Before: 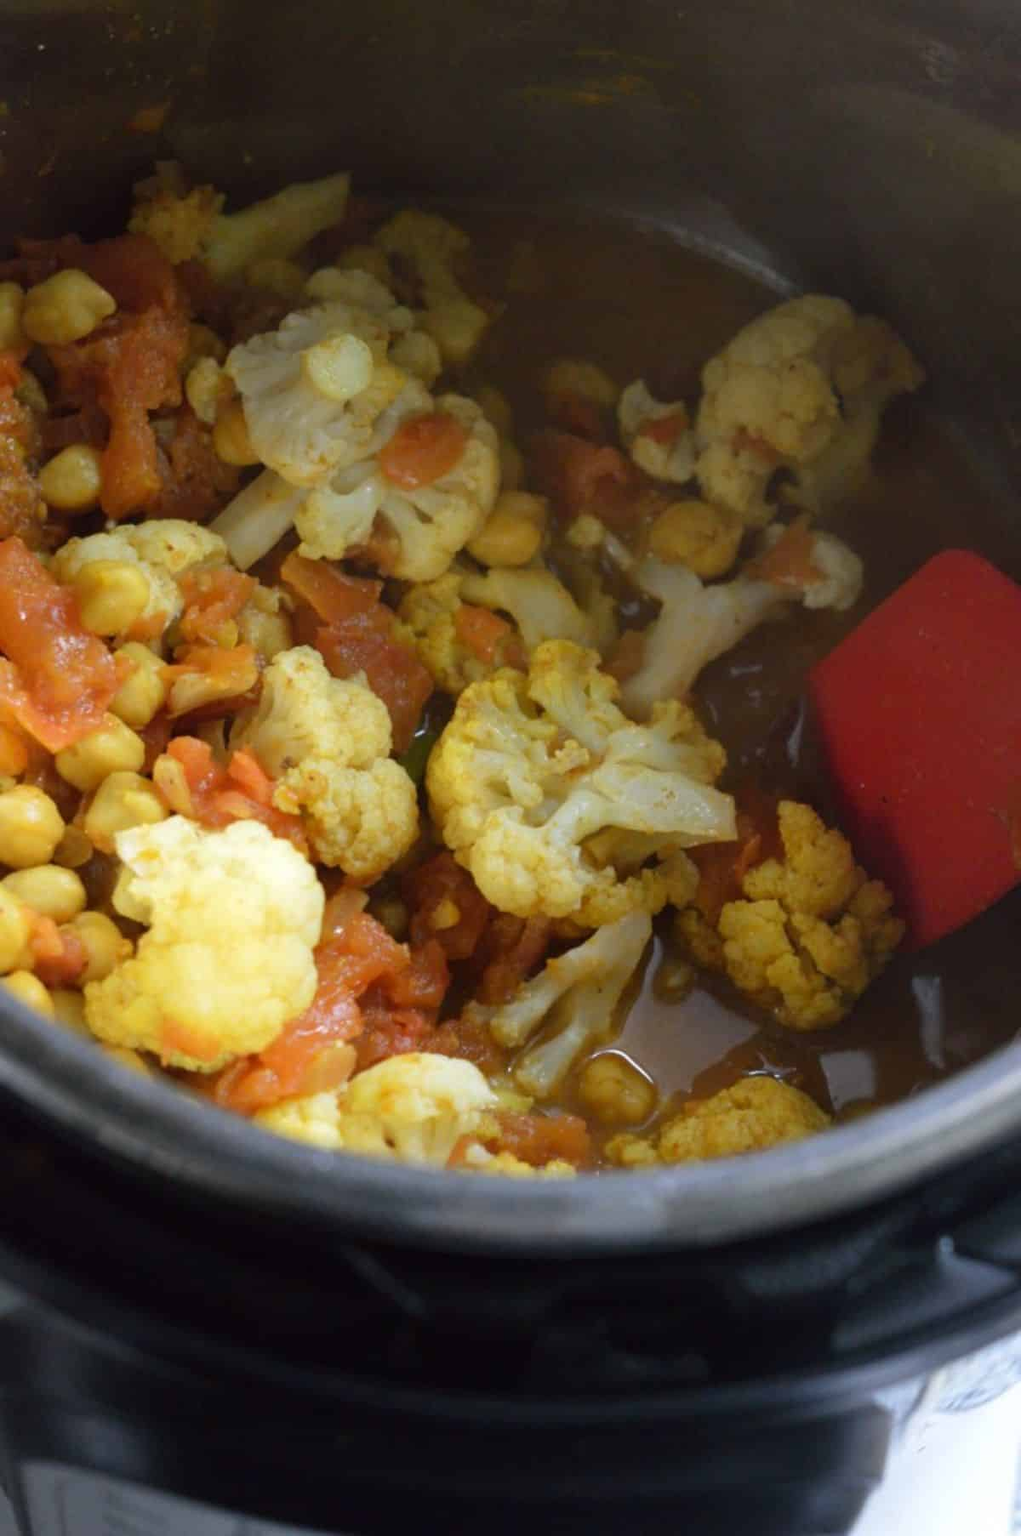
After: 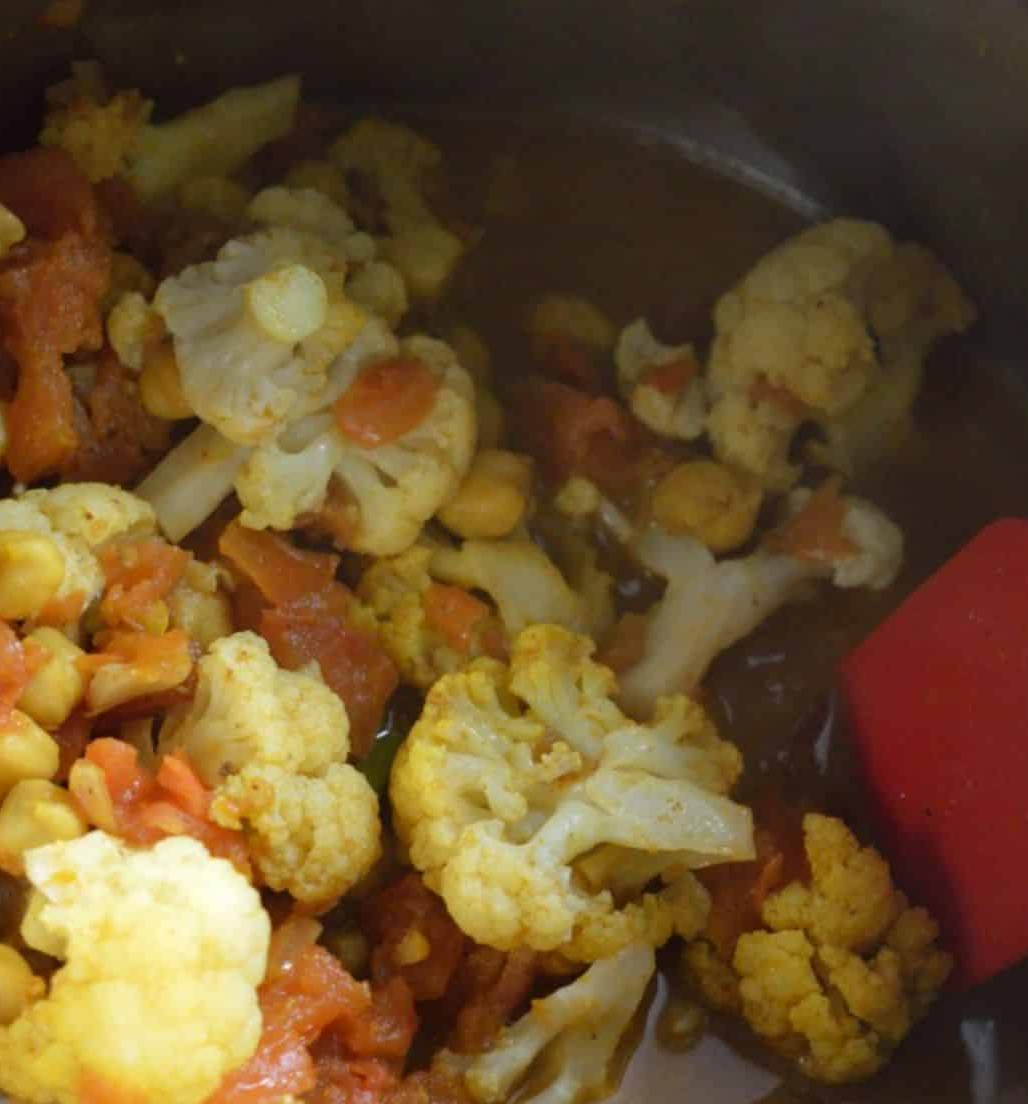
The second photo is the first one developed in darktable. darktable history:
crop and rotate: left 9.282%, top 7.108%, right 5.026%, bottom 31.739%
